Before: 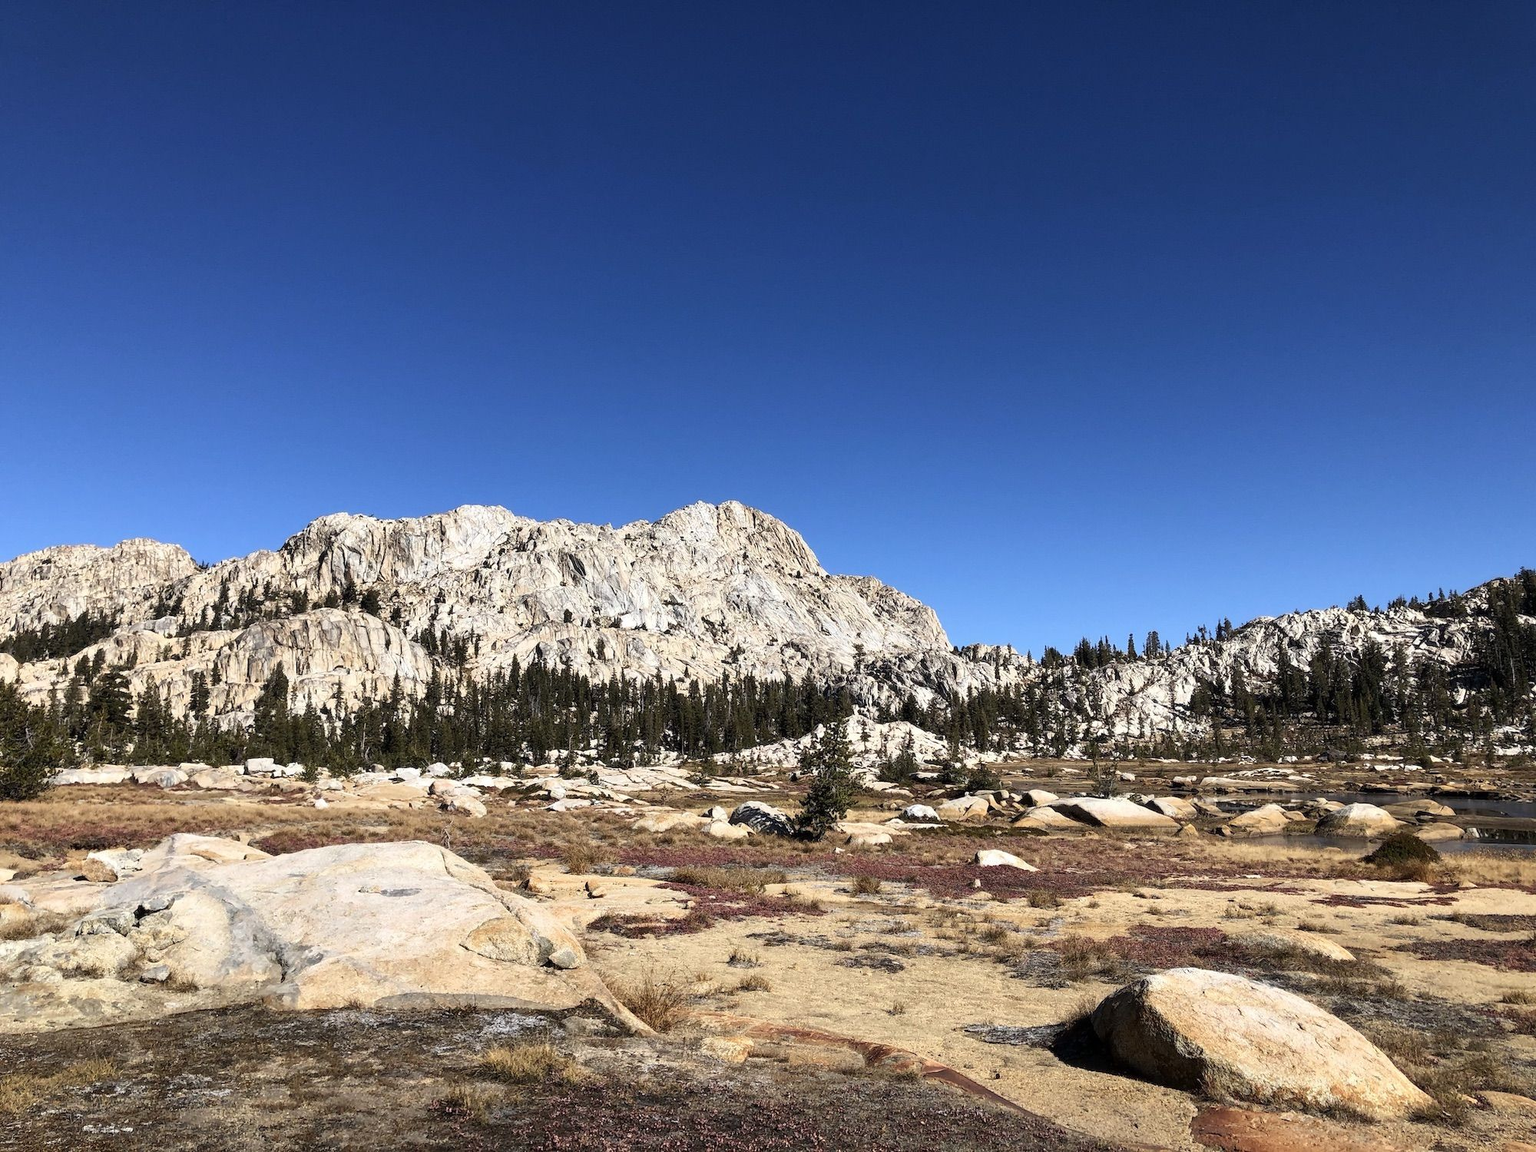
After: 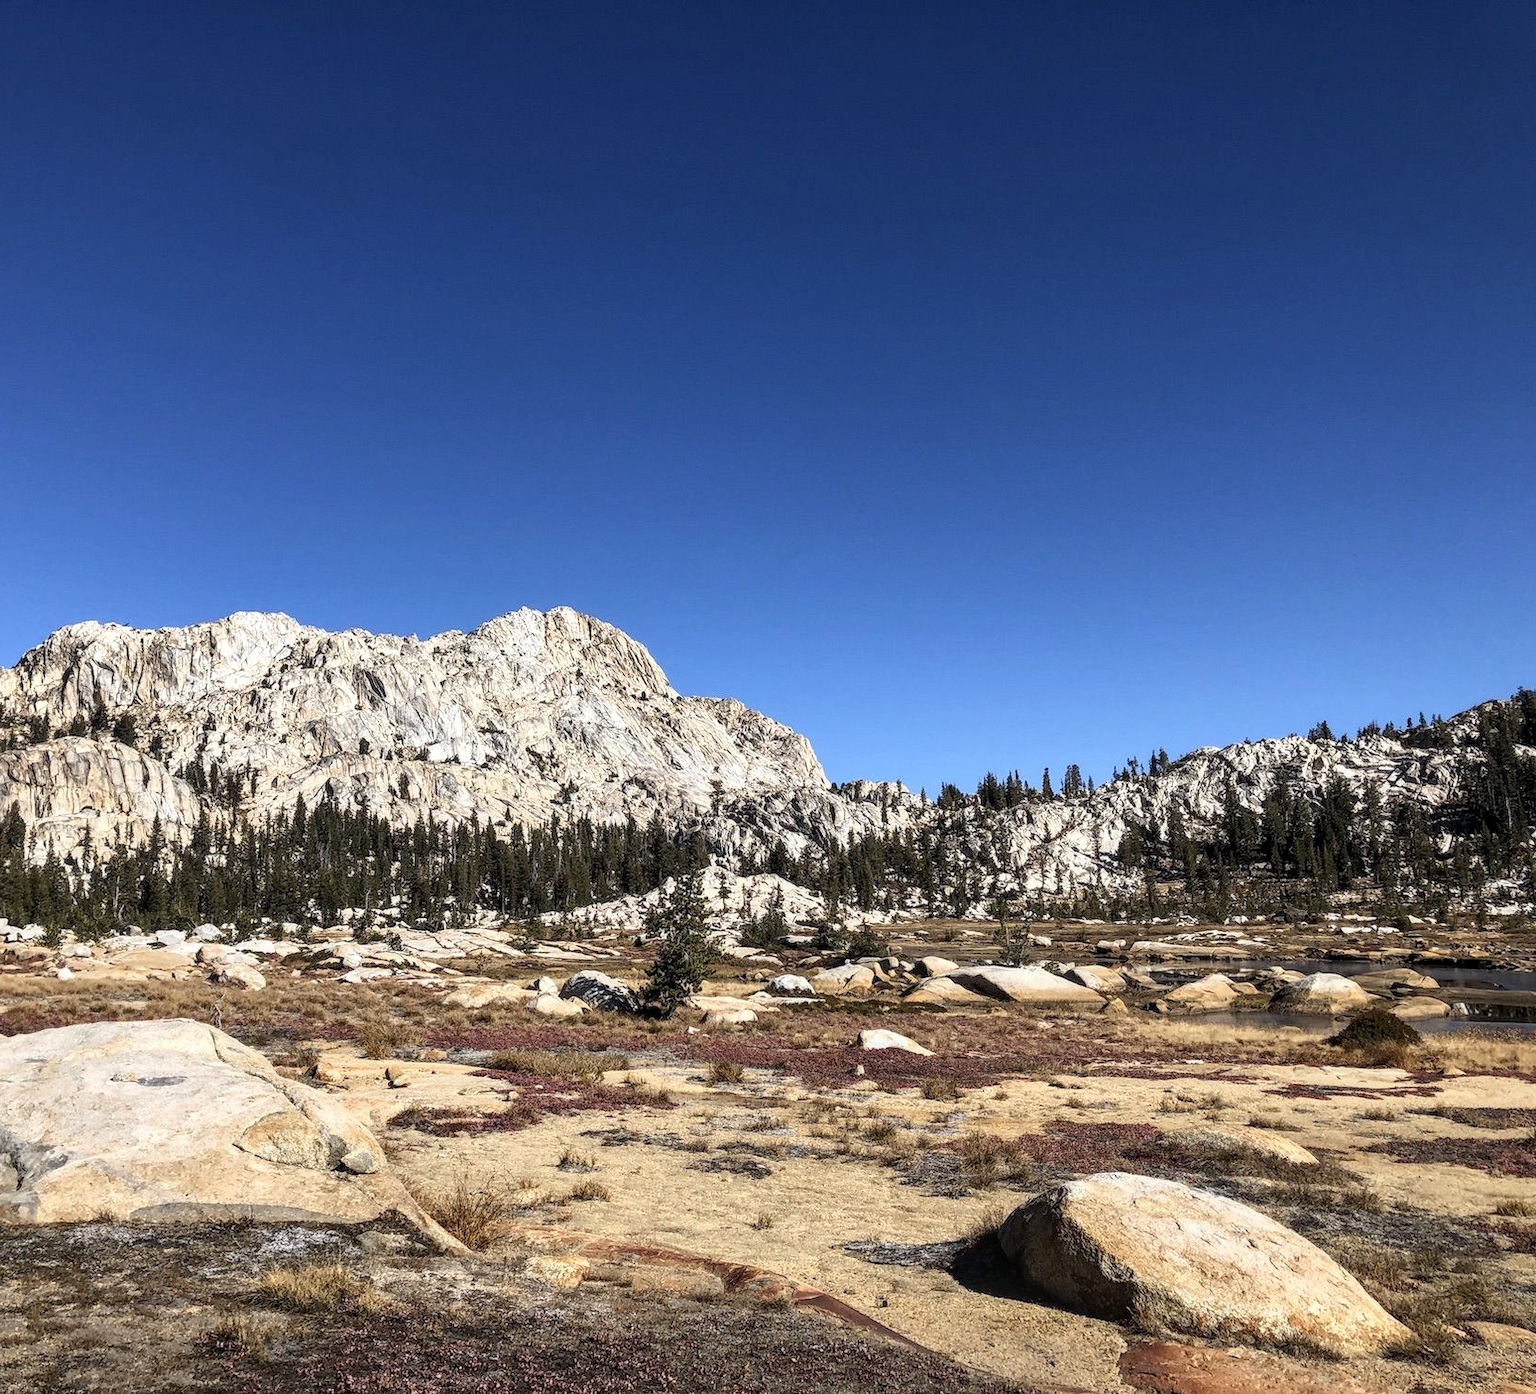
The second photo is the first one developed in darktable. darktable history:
local contrast: on, module defaults
crop: left 17.409%, bottom 0.051%
